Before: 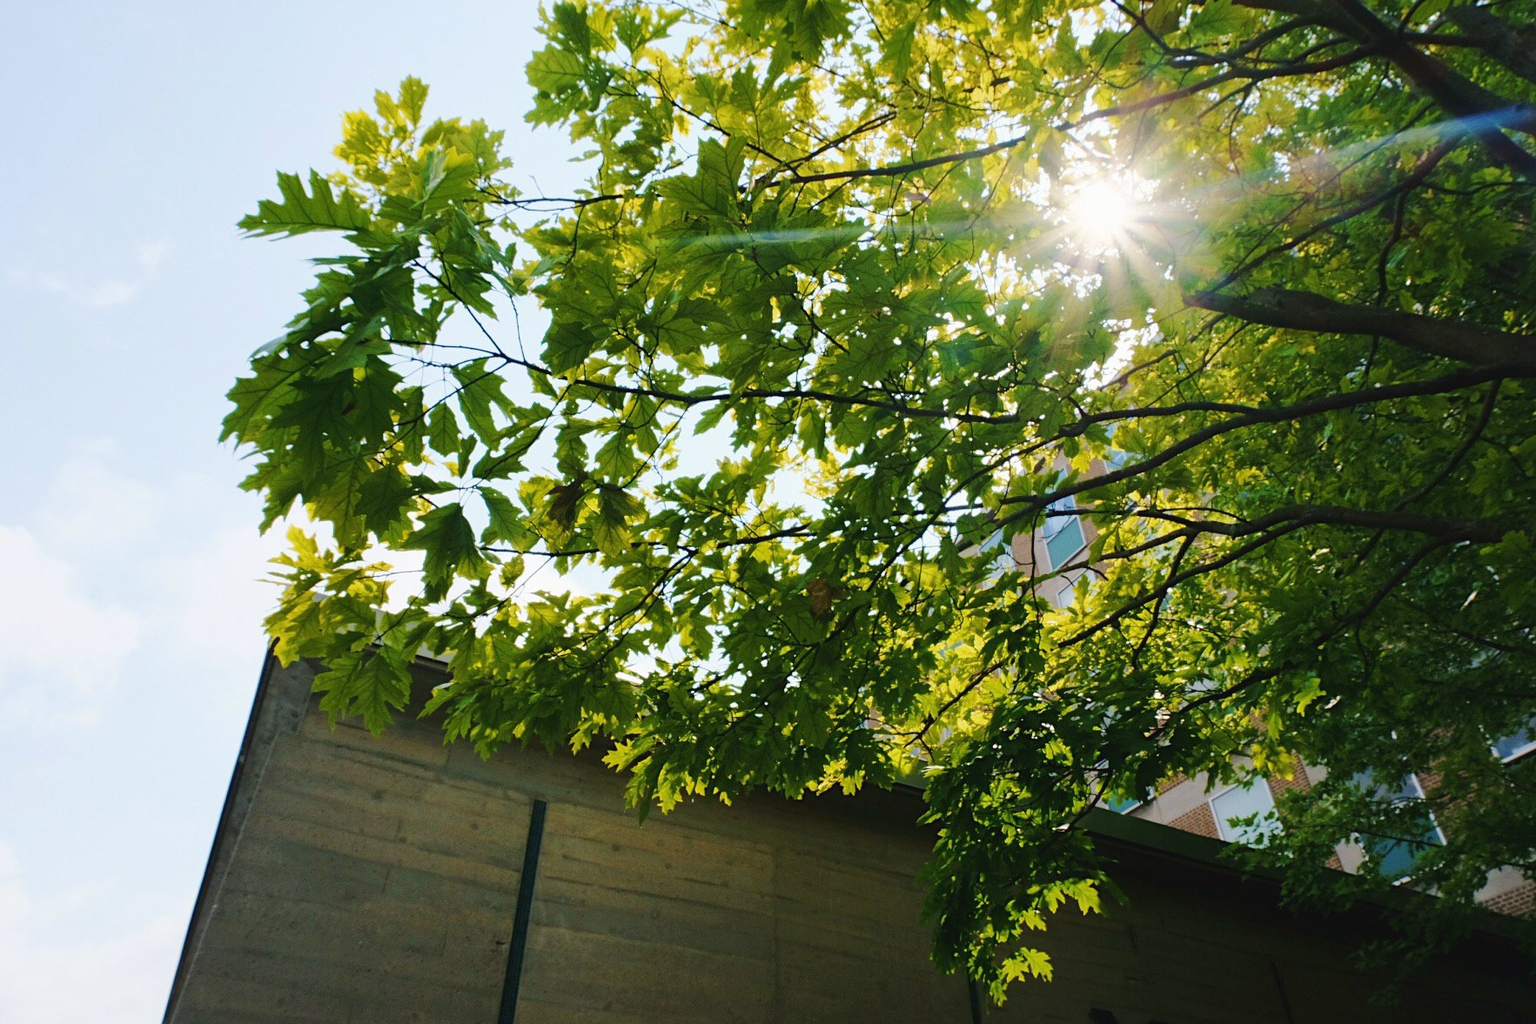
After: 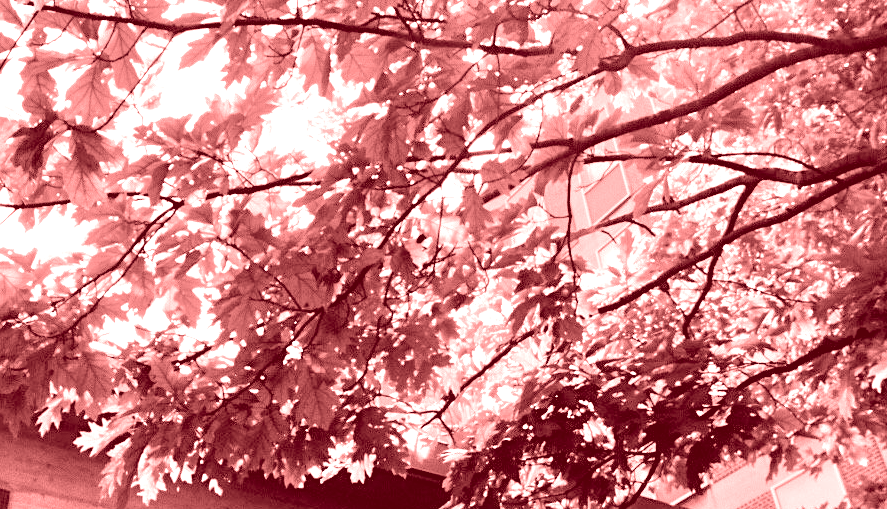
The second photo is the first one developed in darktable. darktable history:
colorize: saturation 60%, source mix 100%
color balance rgb: shadows lift › luminance -21.66%, shadows lift › chroma 6.57%, shadows lift › hue 270°, power › chroma 0.68%, power › hue 60°, highlights gain › luminance 6.08%, highlights gain › chroma 1.33%, highlights gain › hue 90°, global offset › luminance -0.87%, perceptual saturation grading › global saturation 26.86%, perceptual saturation grading › highlights -28.39%, perceptual saturation grading › mid-tones 15.22%, perceptual saturation grading › shadows 33.98%, perceptual brilliance grading › highlights 10%, perceptual brilliance grading › mid-tones 5%
crop: left 35.03%, top 36.625%, right 14.663%, bottom 20.057%
tone equalizer: -7 EV 0.15 EV, -6 EV 0.6 EV, -5 EV 1.15 EV, -4 EV 1.33 EV, -3 EV 1.15 EV, -2 EV 0.6 EV, -1 EV 0.15 EV, mask exposure compensation -0.5 EV
